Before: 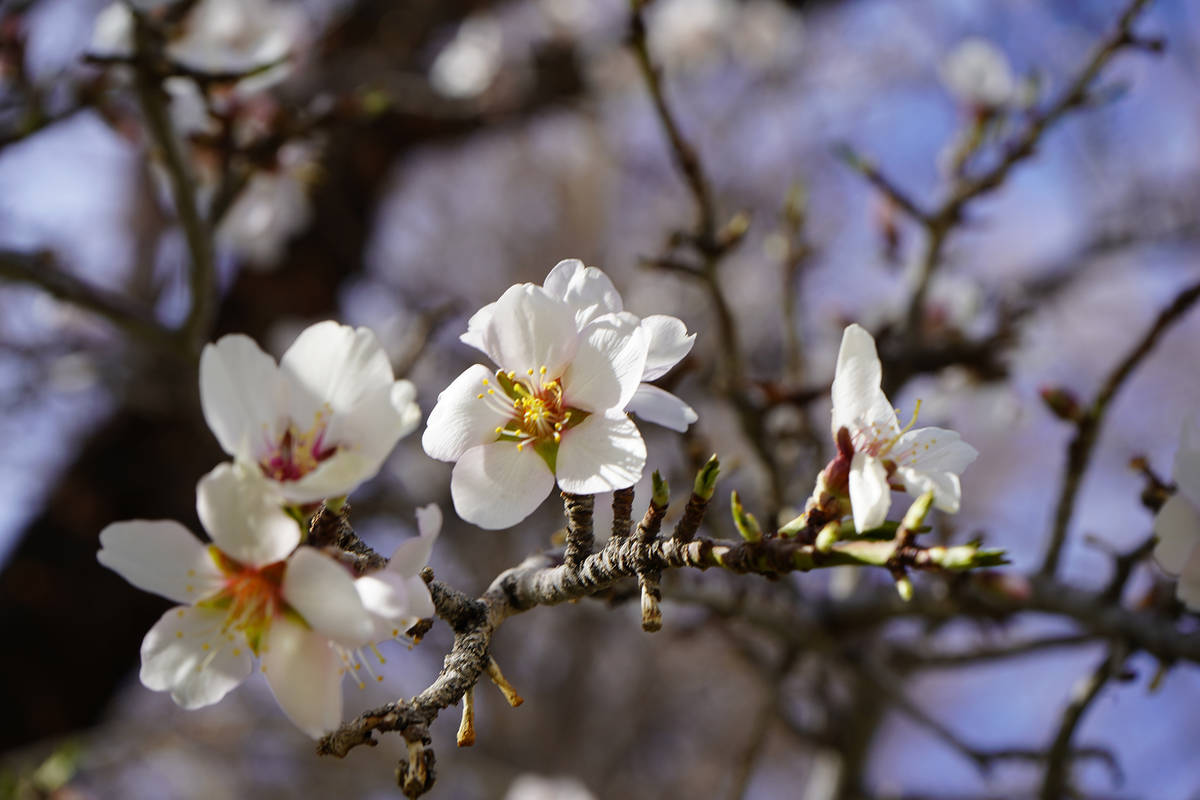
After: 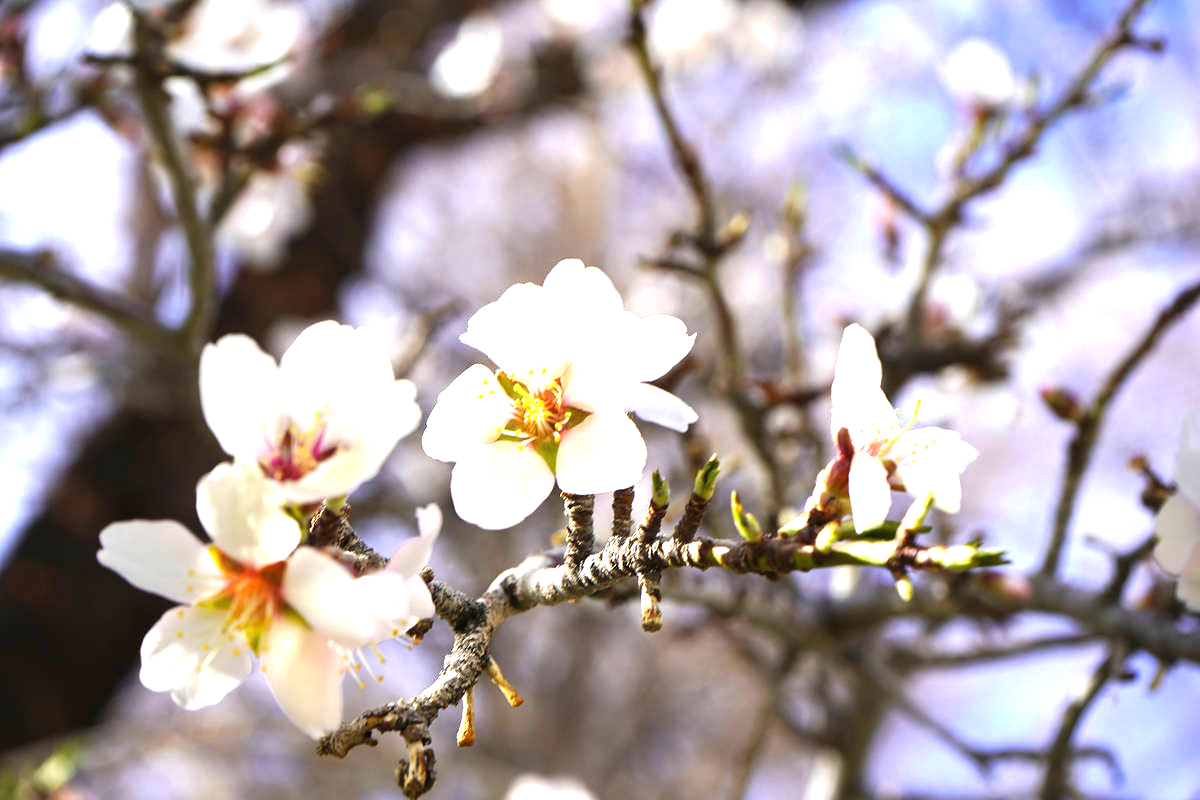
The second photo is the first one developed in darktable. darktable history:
exposure: black level correction 0, exposure 1.681 EV, compensate highlight preservation false
